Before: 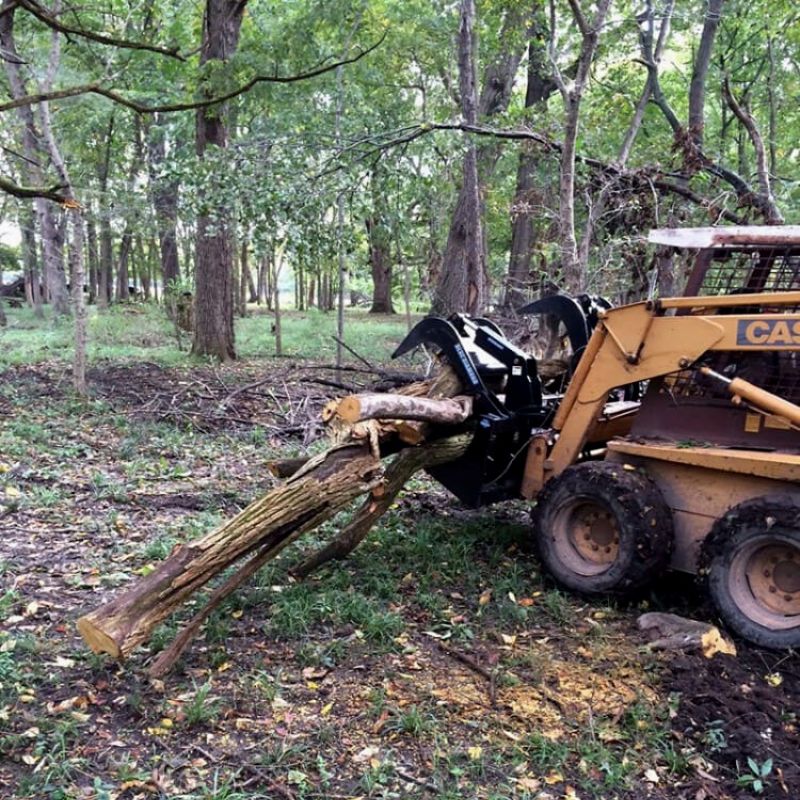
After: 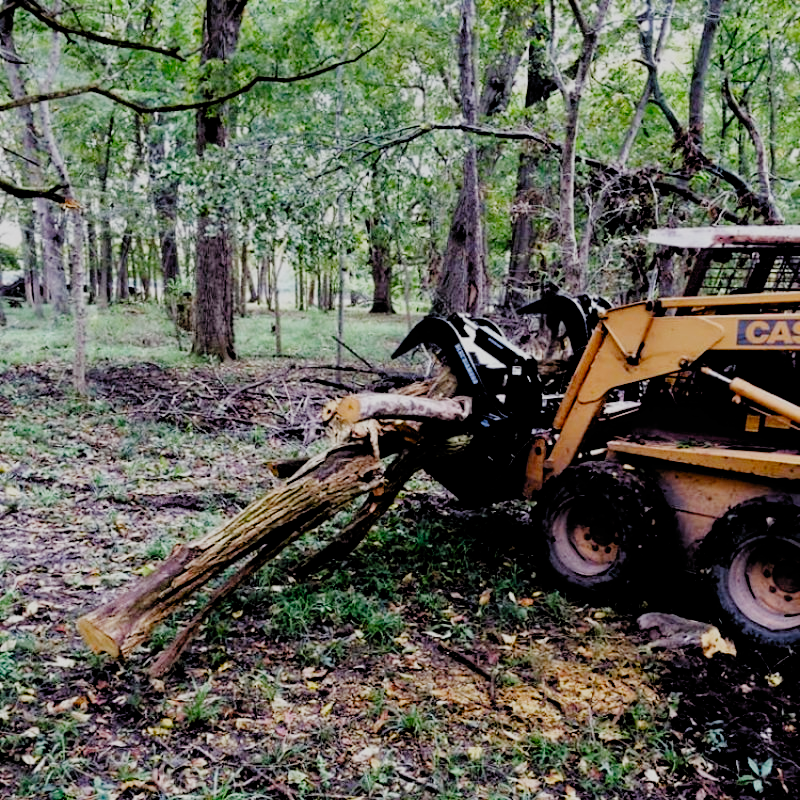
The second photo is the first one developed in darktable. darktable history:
contrast brightness saturation: saturation 0.1
filmic rgb: black relative exposure -2.85 EV, white relative exposure 4.56 EV, hardness 1.77, contrast 1.25, preserve chrominance no, color science v5 (2021)
